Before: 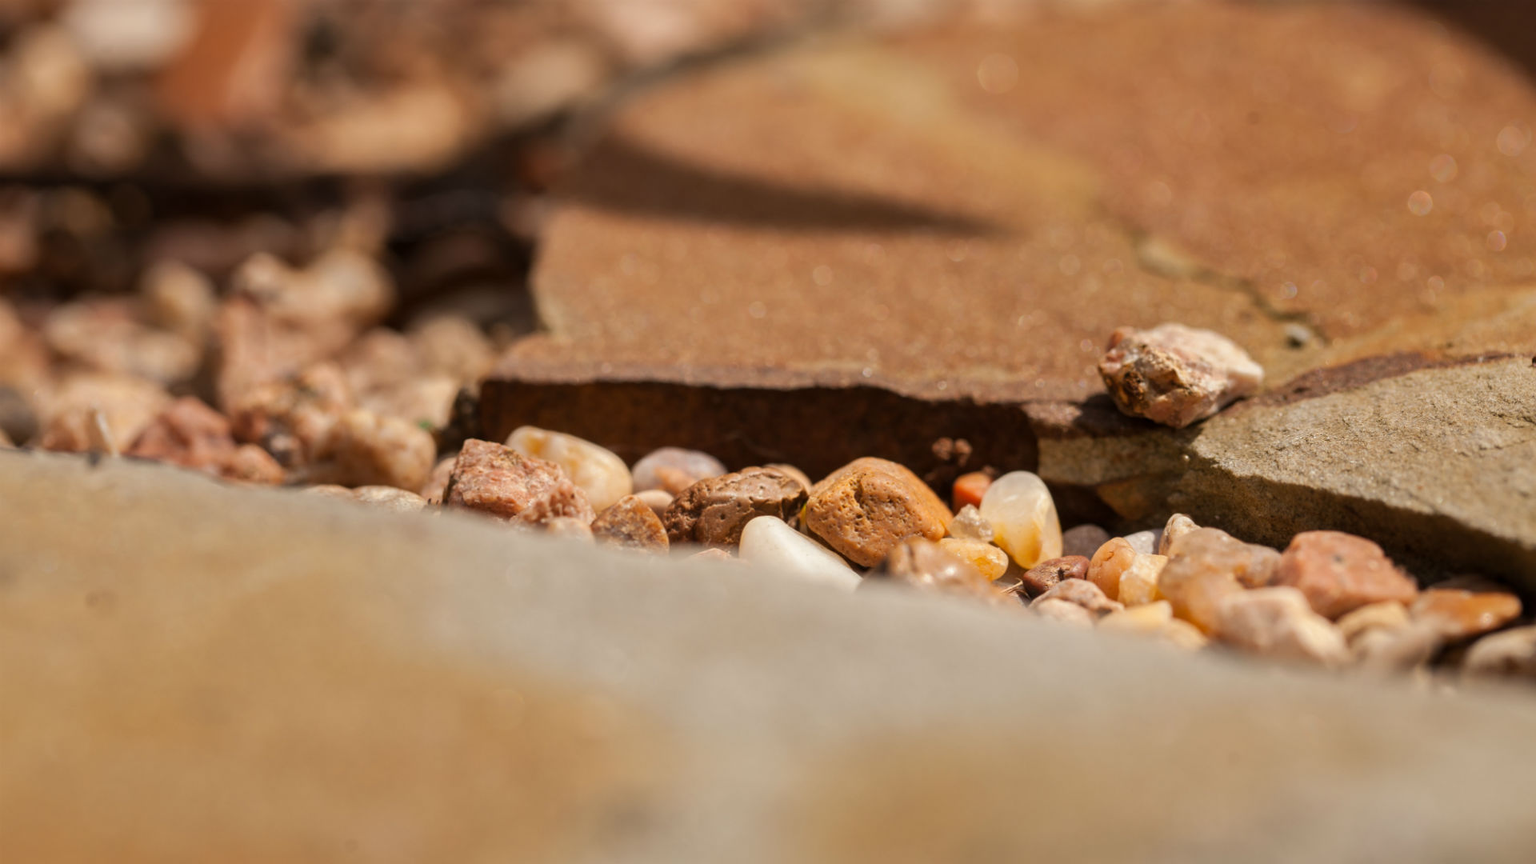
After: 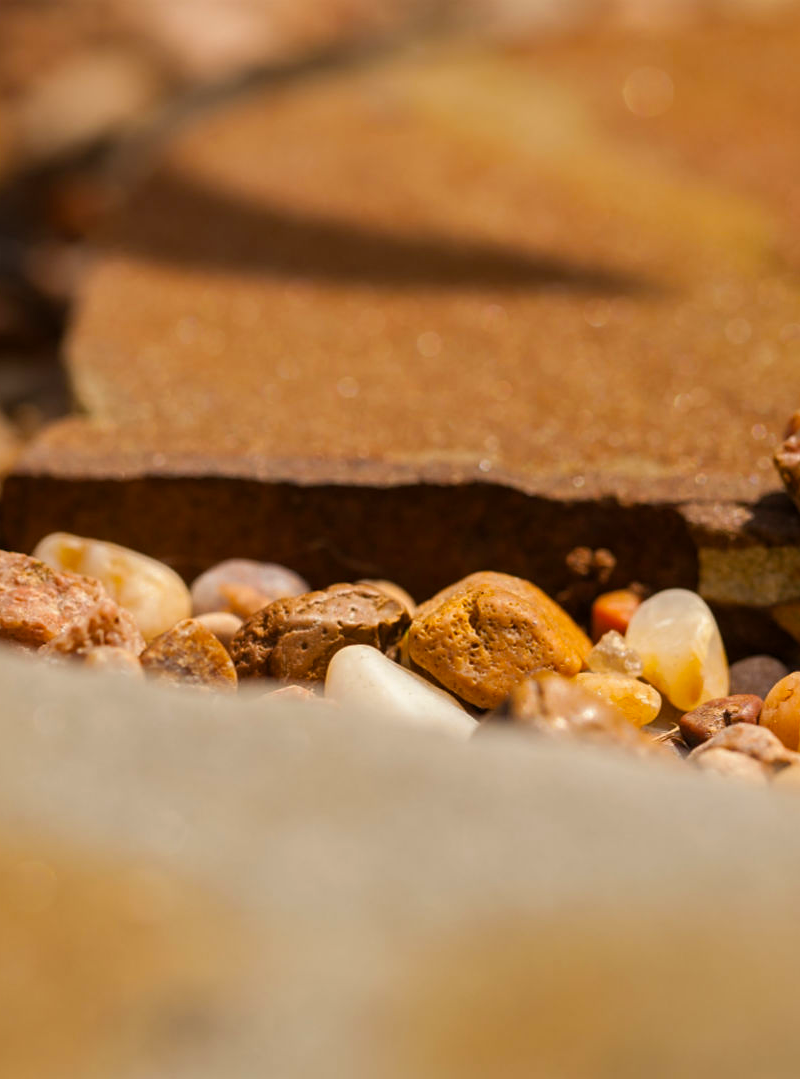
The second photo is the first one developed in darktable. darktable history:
sharpen: amount 0.2
color balance rgb: perceptual saturation grading › global saturation 20%, global vibrance 20%
crop: left 31.229%, right 27.105%
